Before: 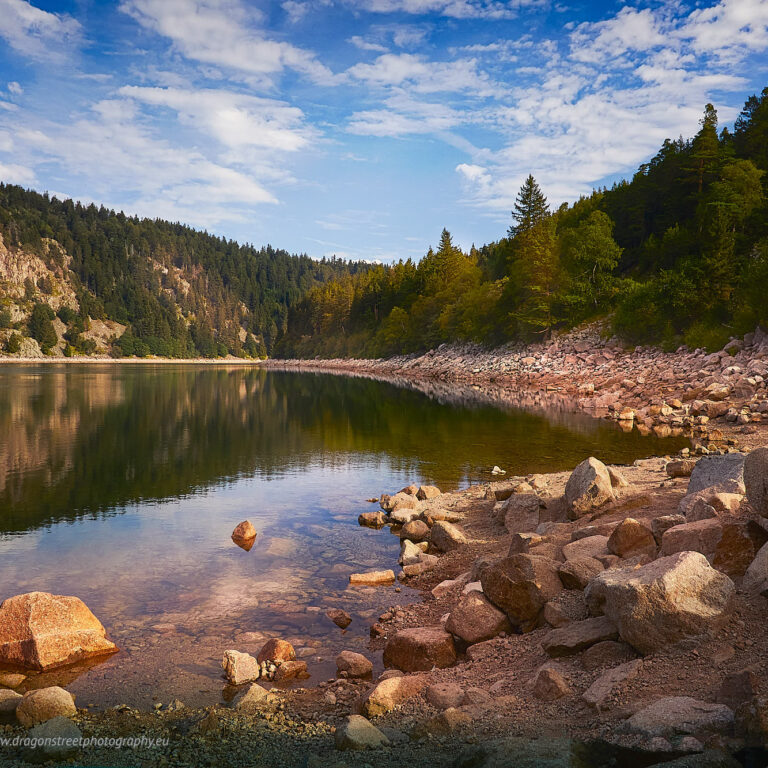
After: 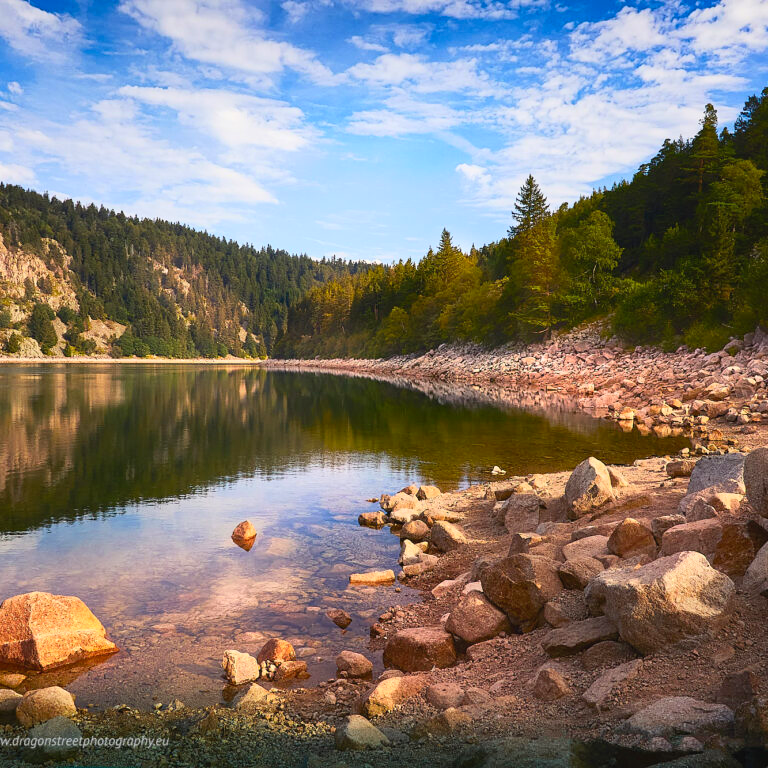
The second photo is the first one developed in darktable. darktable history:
contrast brightness saturation: contrast 0.195, brightness 0.165, saturation 0.225
